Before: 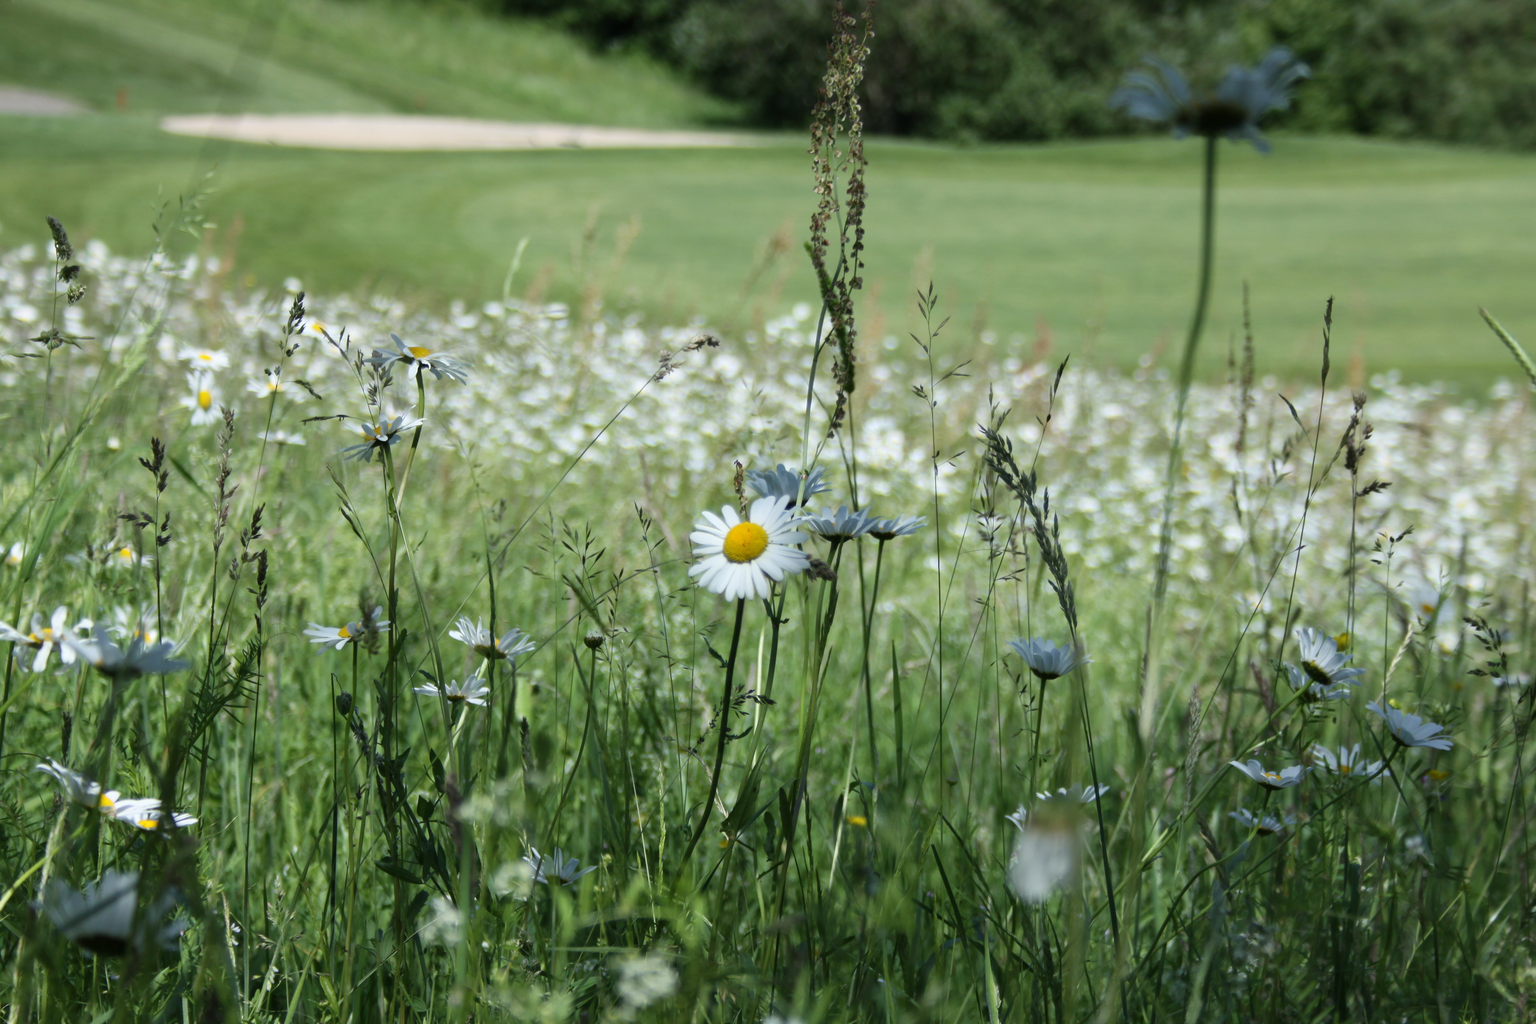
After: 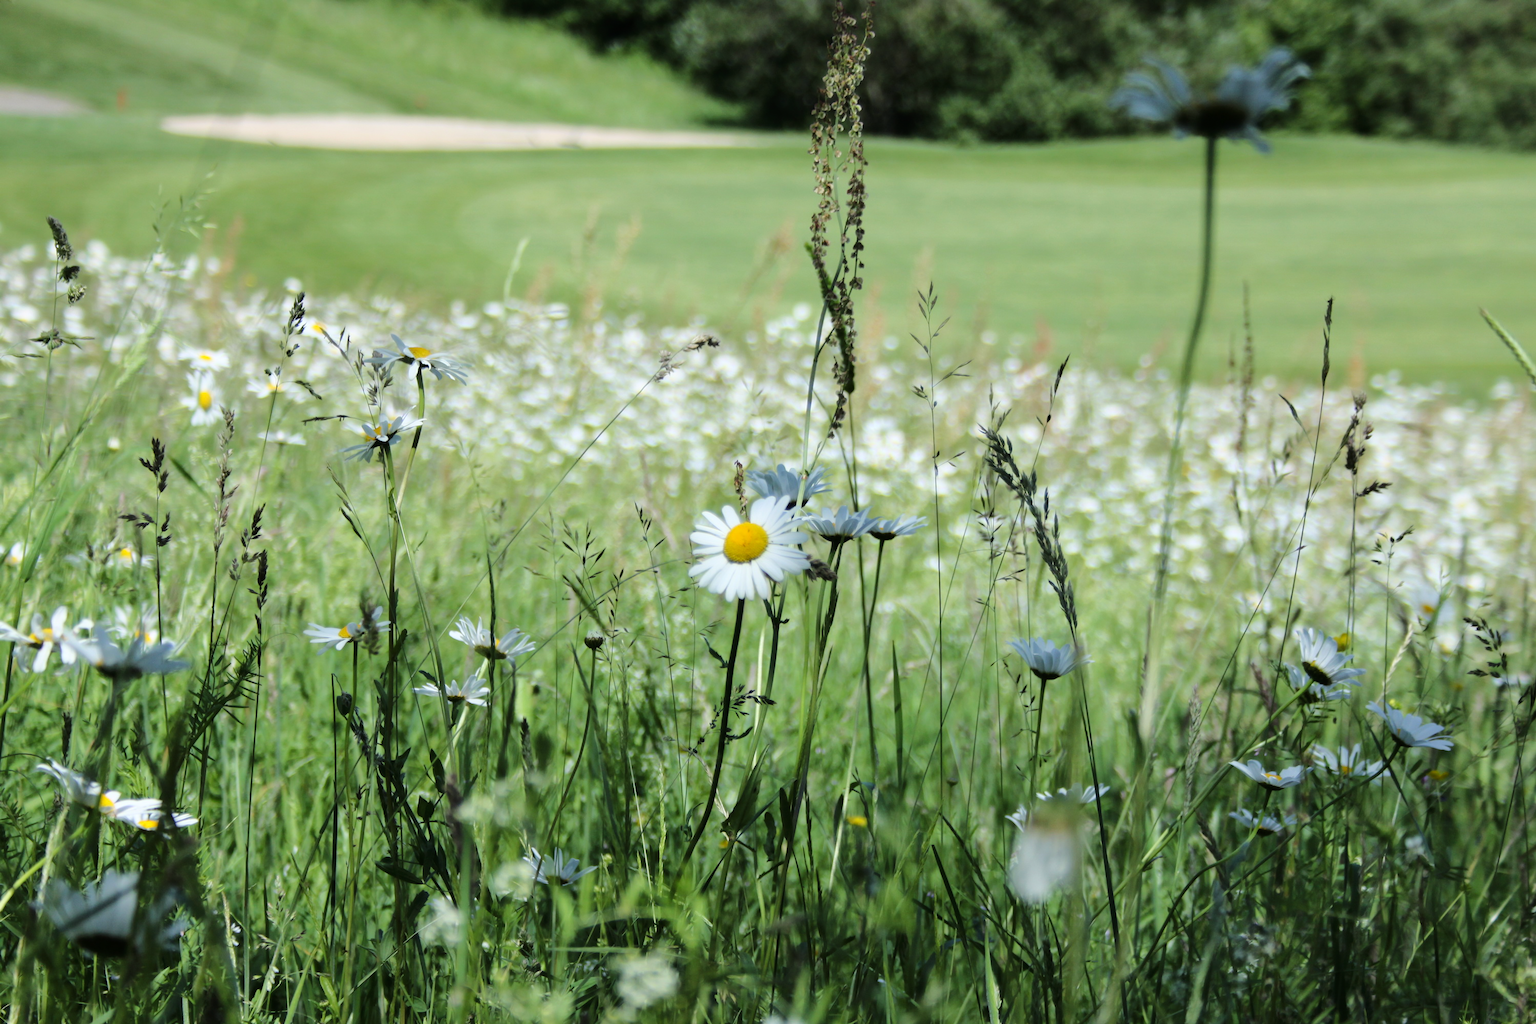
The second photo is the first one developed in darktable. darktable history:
tone curve: curves: ch0 [(0, 0) (0.003, 0.002) (0.011, 0.008) (0.025, 0.016) (0.044, 0.026) (0.069, 0.04) (0.1, 0.061) (0.136, 0.104) (0.177, 0.15) (0.224, 0.22) (0.277, 0.307) (0.335, 0.399) (0.399, 0.492) (0.468, 0.575) (0.543, 0.638) (0.623, 0.701) (0.709, 0.778) (0.801, 0.85) (0.898, 0.934) (1, 1)], color space Lab, linked channels, preserve colors none
